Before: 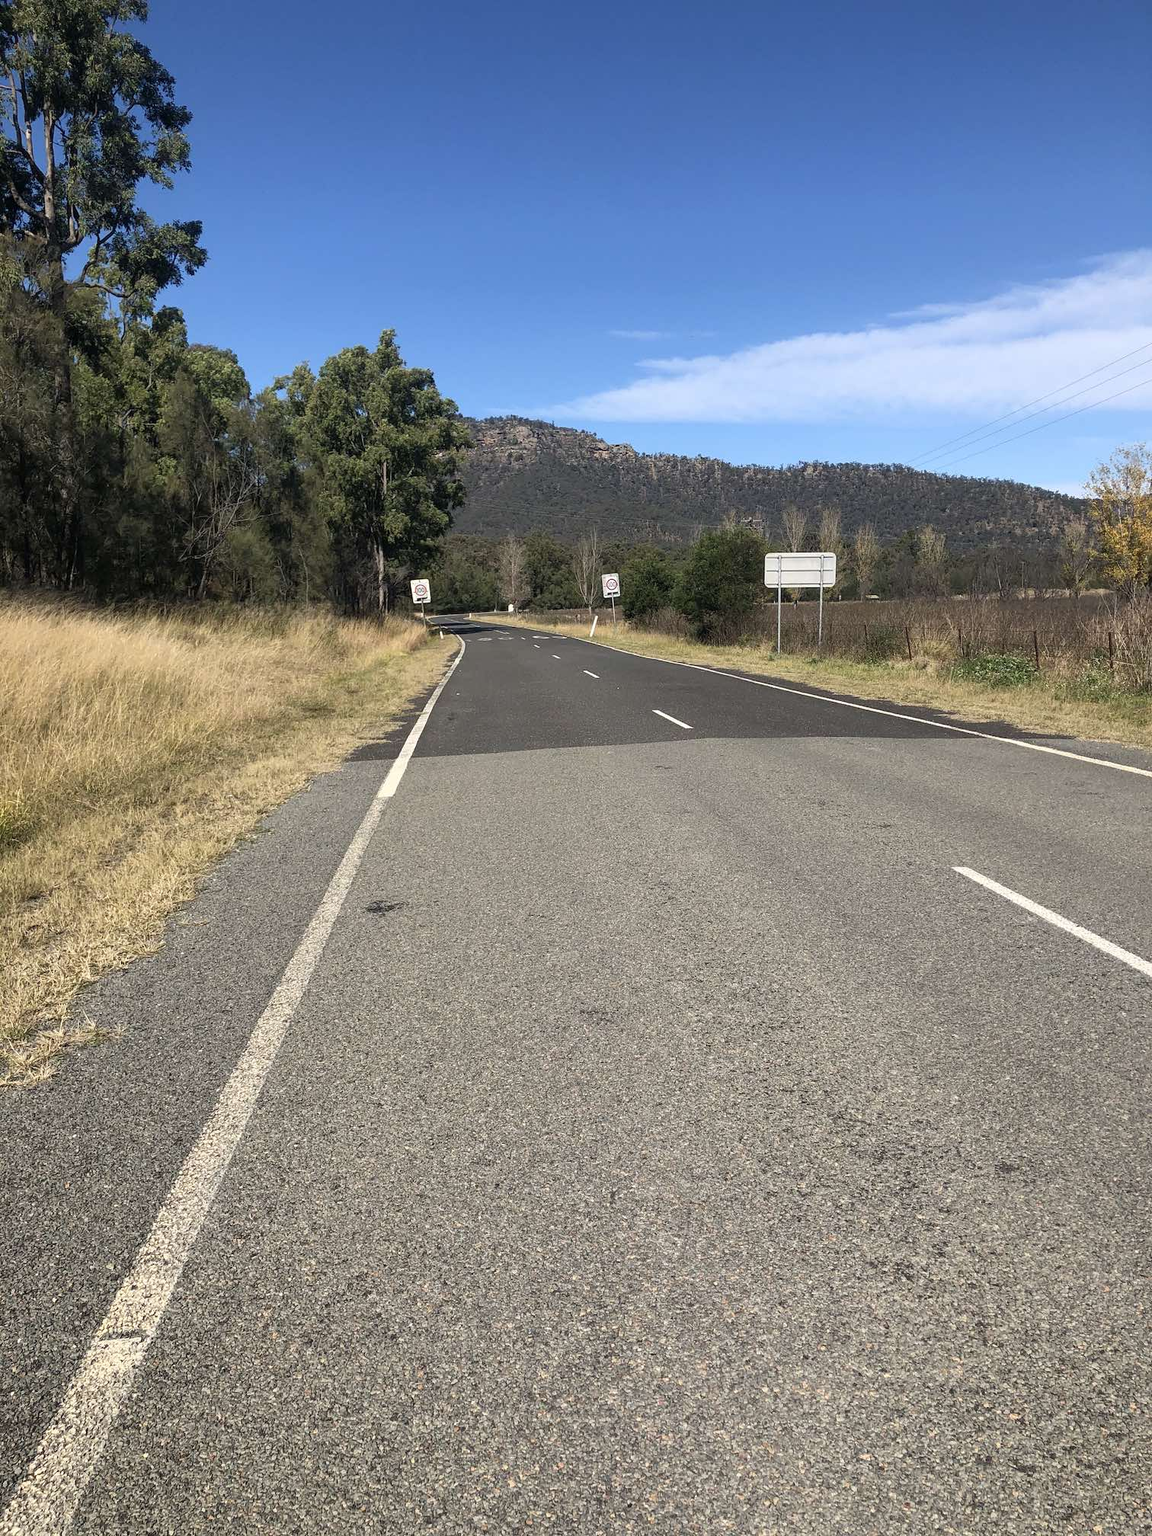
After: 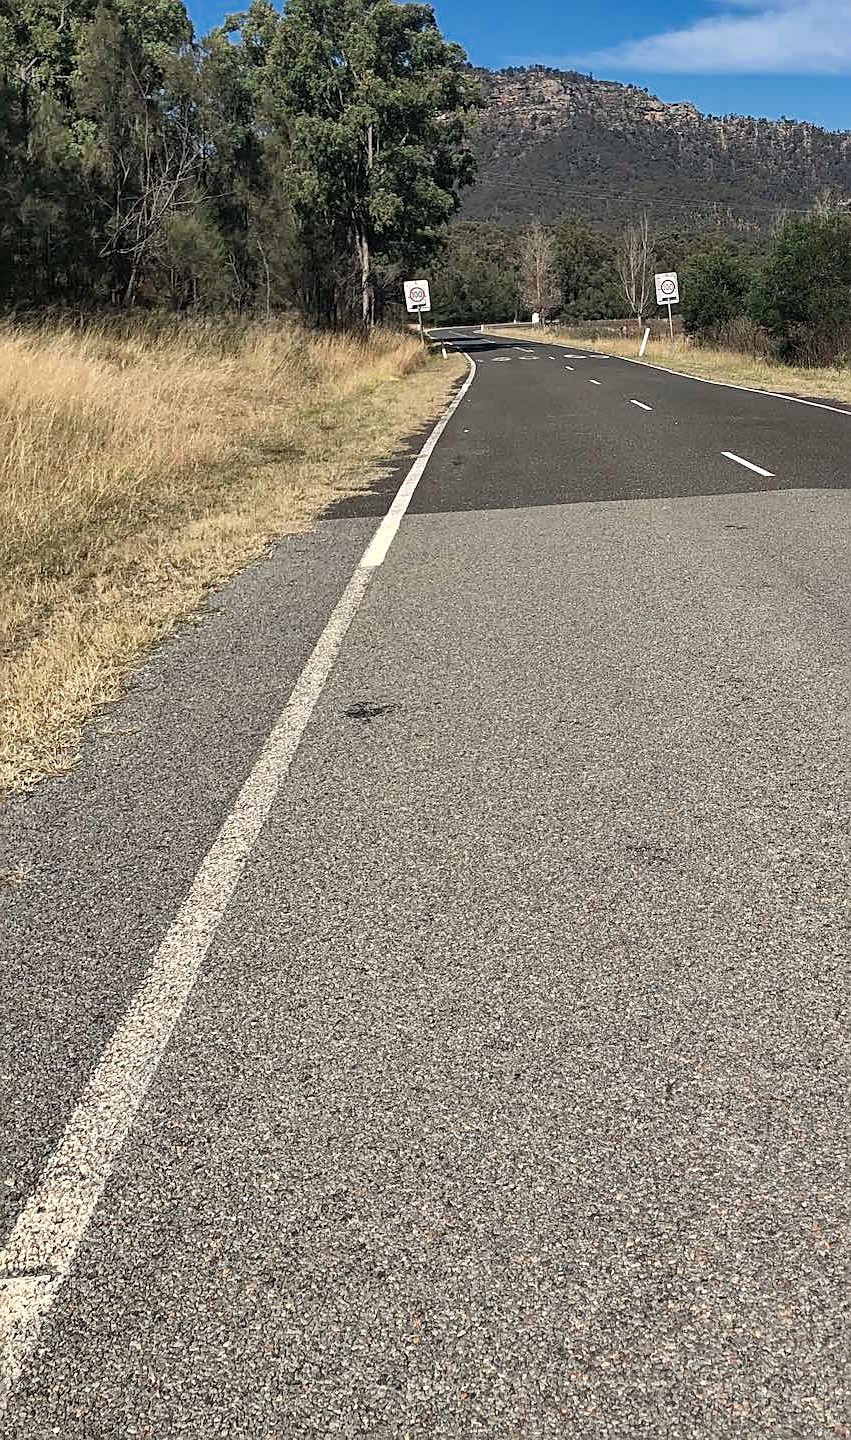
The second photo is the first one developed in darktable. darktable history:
crop: left 8.966%, top 23.852%, right 34.699%, bottom 4.703%
color zones: curves: ch0 [(0, 0.5) (0.125, 0.4) (0.25, 0.5) (0.375, 0.4) (0.5, 0.4) (0.625, 0.35) (0.75, 0.35) (0.875, 0.5)]; ch1 [(0, 0.35) (0.125, 0.45) (0.25, 0.35) (0.375, 0.35) (0.5, 0.35) (0.625, 0.35) (0.75, 0.45) (0.875, 0.35)]; ch2 [(0, 0.6) (0.125, 0.5) (0.25, 0.5) (0.375, 0.6) (0.5, 0.6) (0.625, 0.5) (0.75, 0.5) (0.875, 0.5)]
shadows and highlights: soften with gaussian
haze removal: compatibility mode true, adaptive false
contrast brightness saturation: contrast 0.1, brightness 0.03, saturation 0.09
sharpen: on, module defaults
